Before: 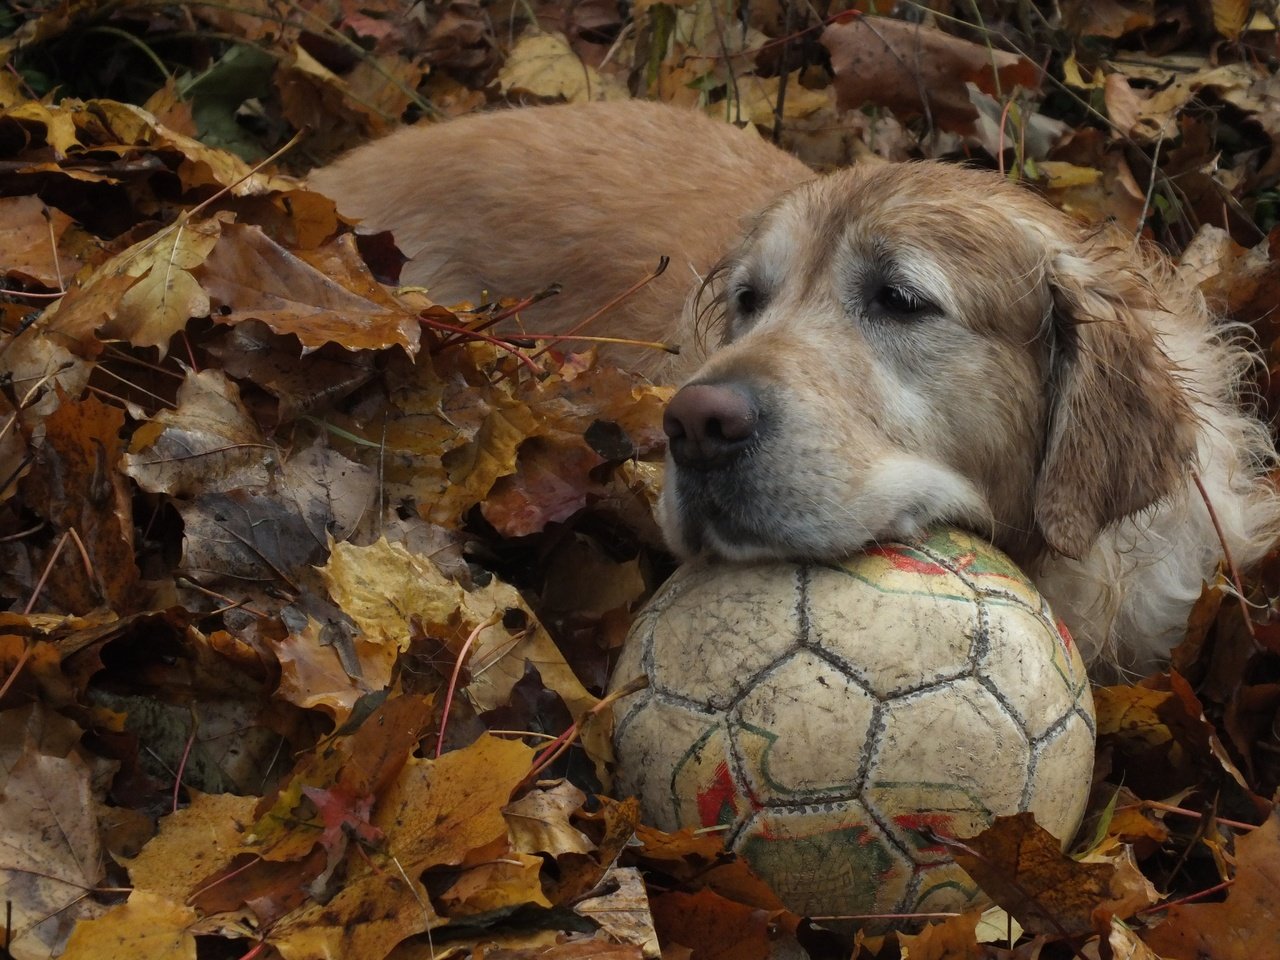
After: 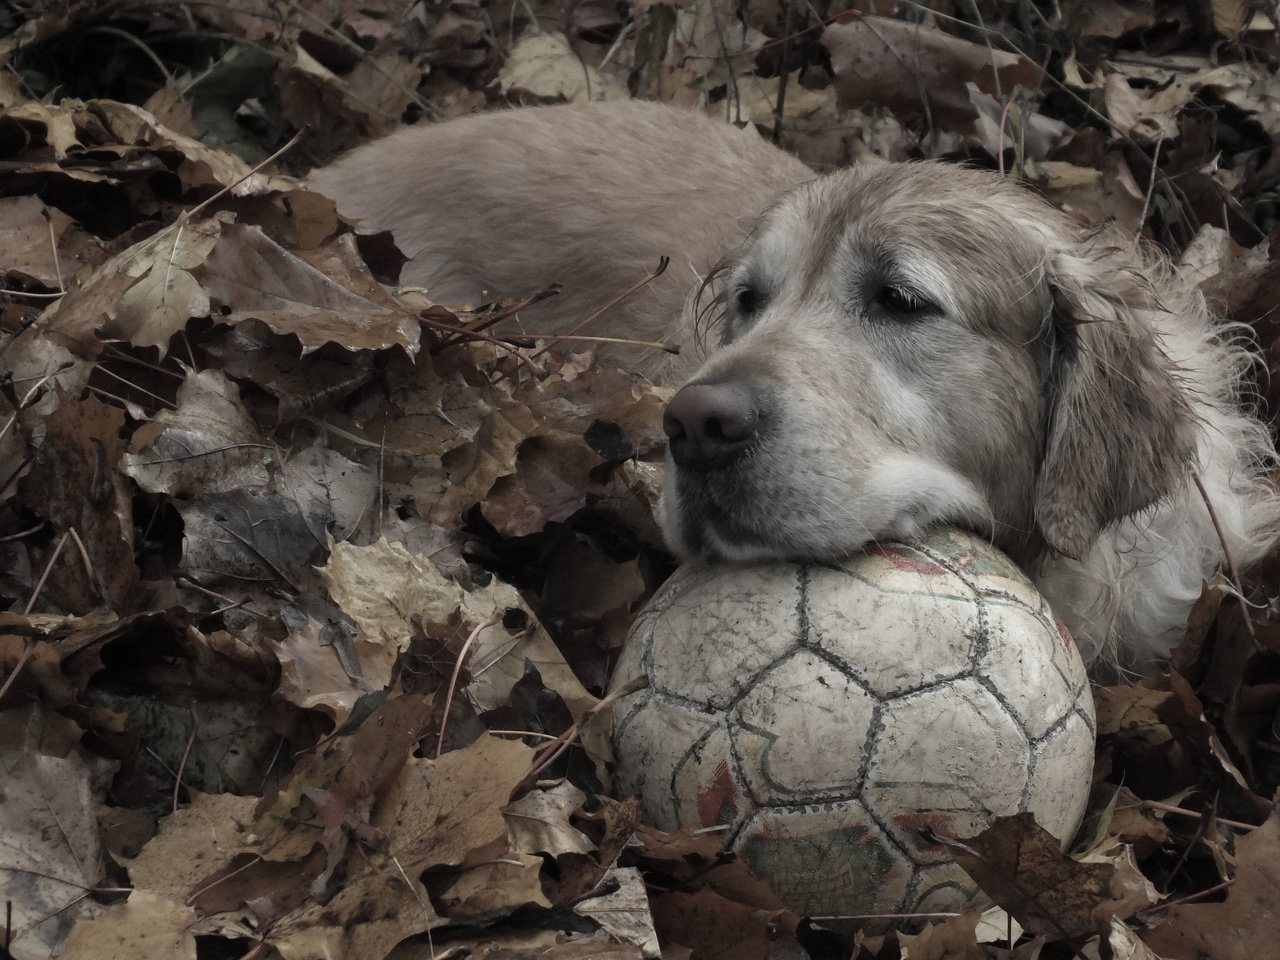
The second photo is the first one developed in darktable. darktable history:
color correction: highlights b* -0.01, saturation 0.338
